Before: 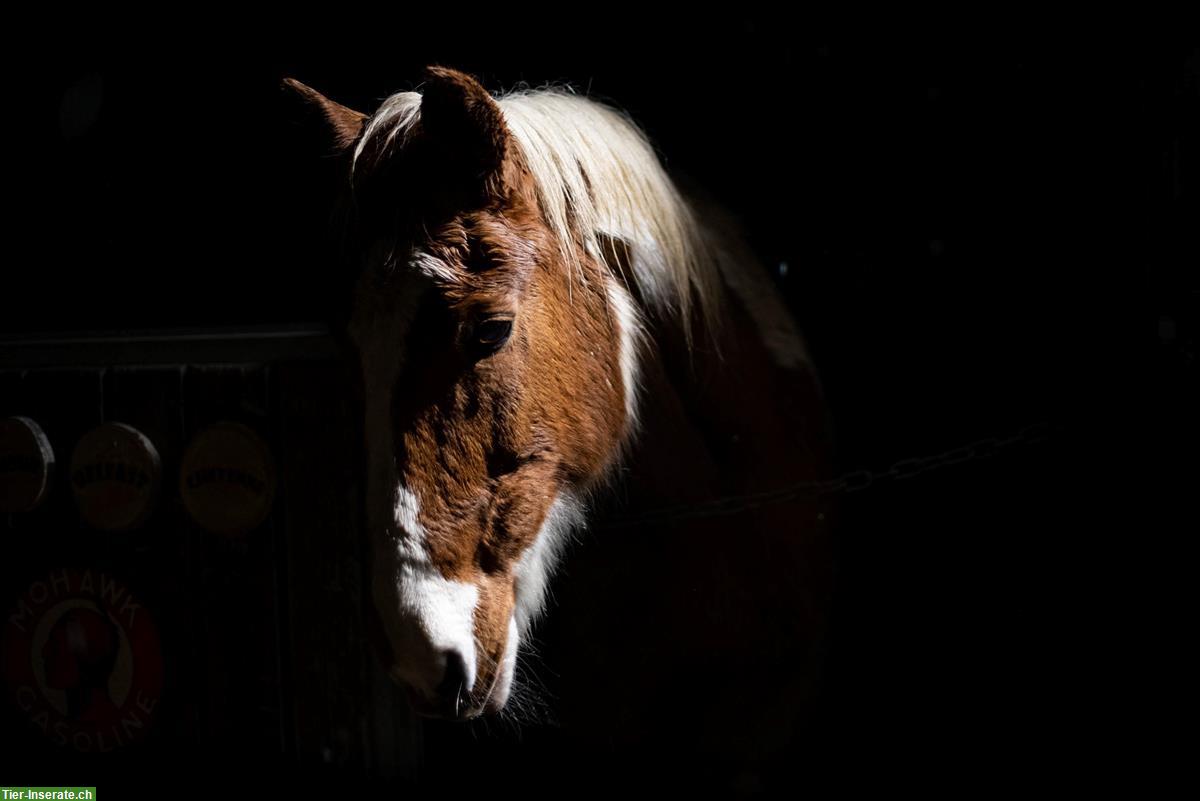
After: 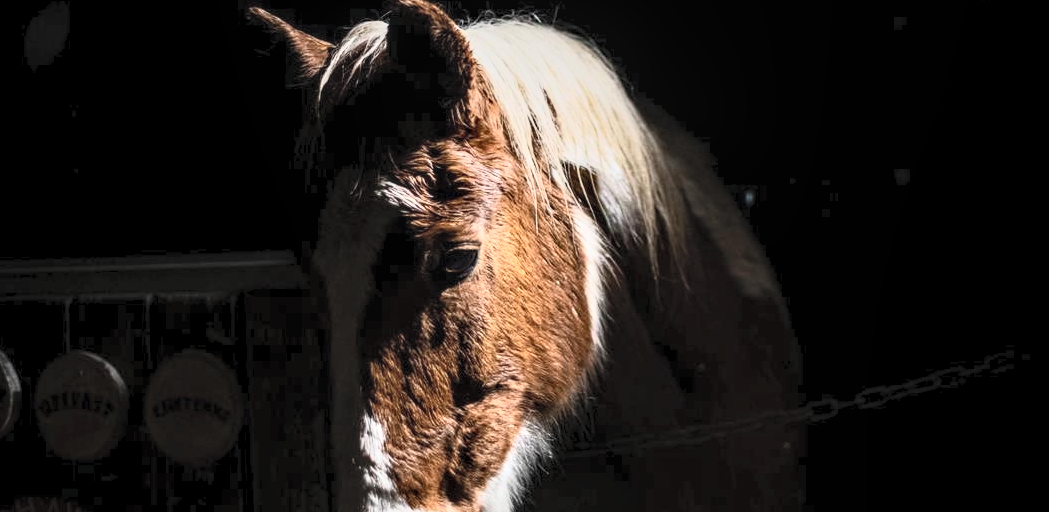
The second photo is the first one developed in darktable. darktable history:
crop: left 2.906%, top 8.977%, right 9.627%, bottom 27.031%
local contrast: detail 130%
contrast brightness saturation: contrast 0.391, brightness 0.535
